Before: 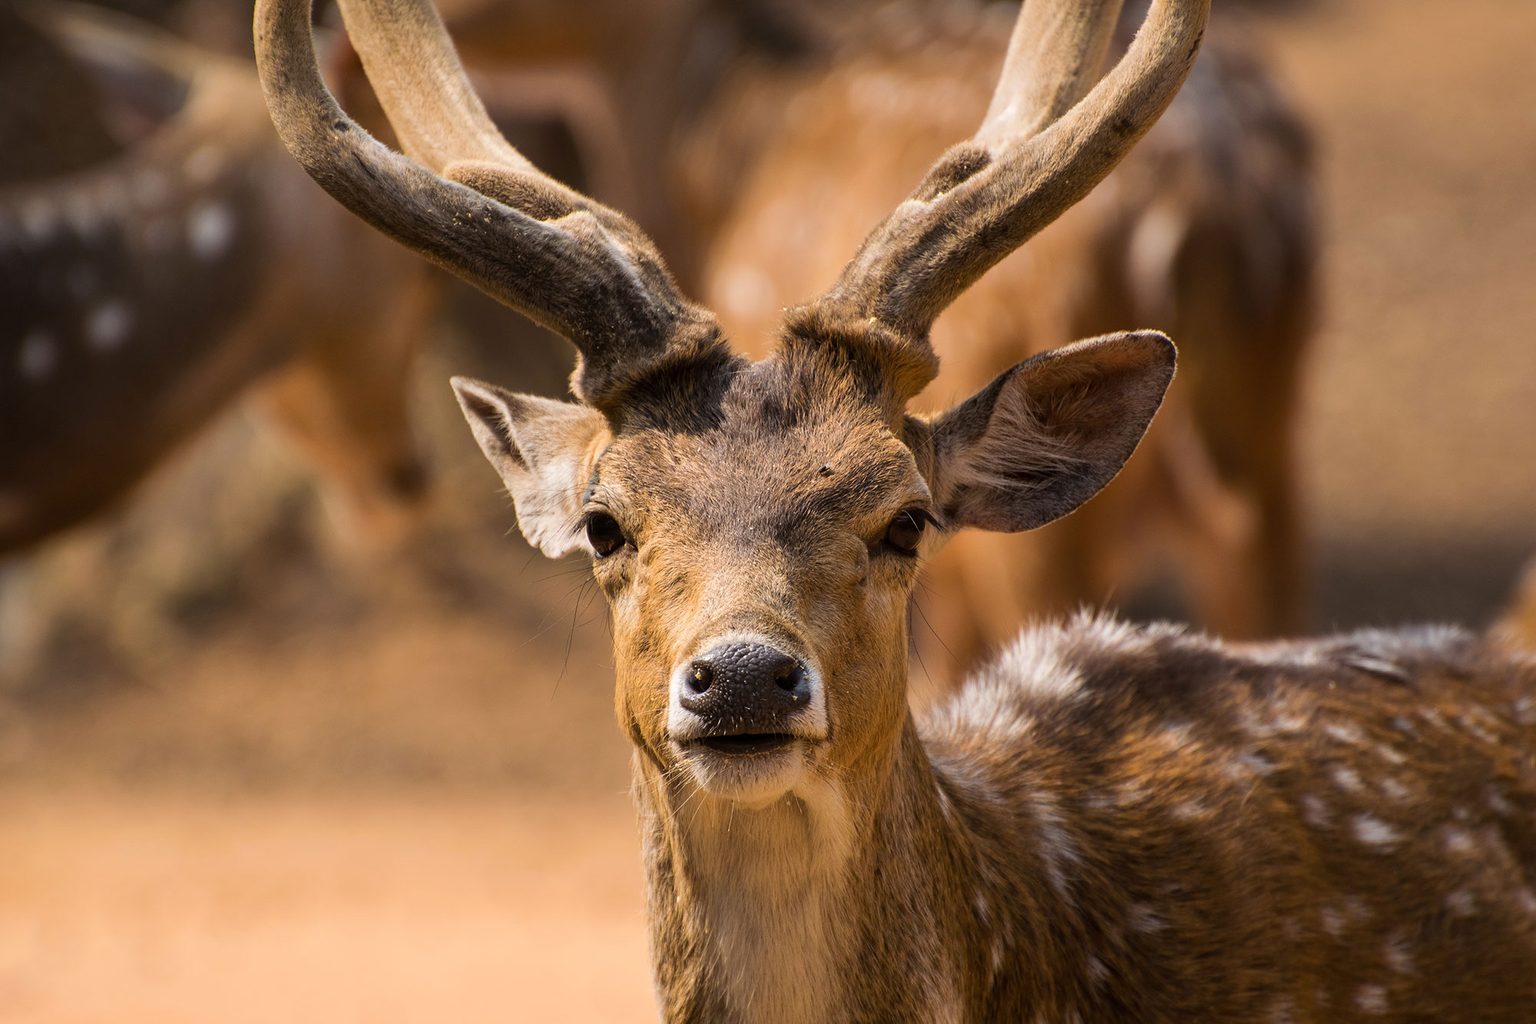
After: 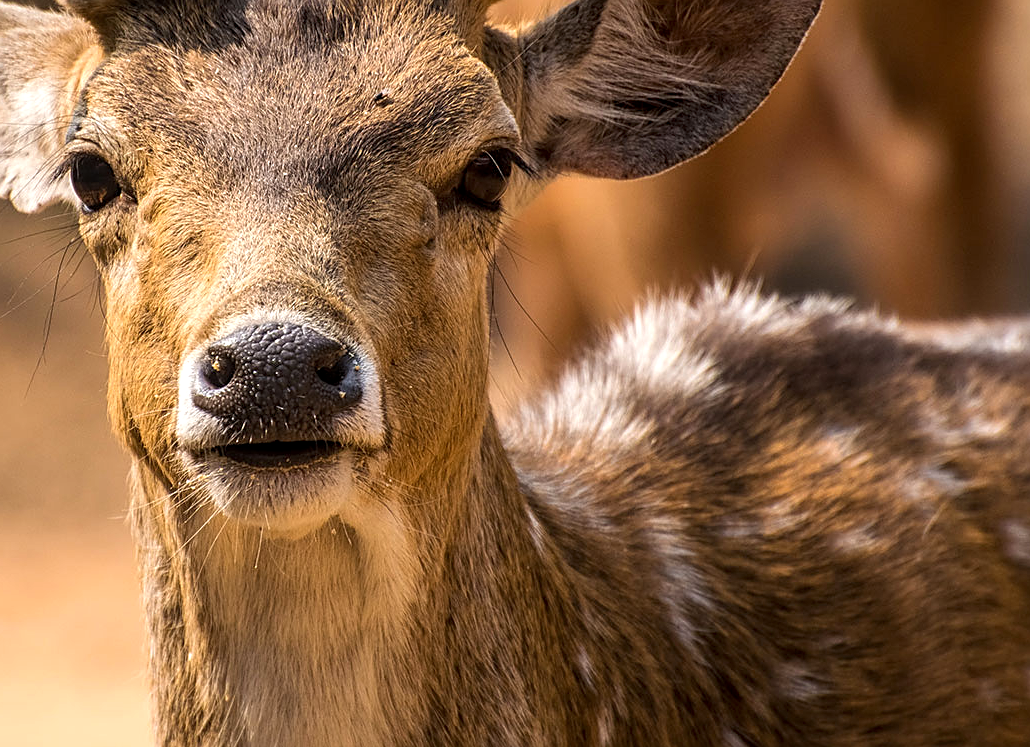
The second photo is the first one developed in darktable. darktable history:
exposure: exposure 0.297 EV, compensate highlight preservation false
local contrast: on, module defaults
sharpen: on, module defaults
crop: left 34.66%, top 38.611%, right 13.837%, bottom 5.277%
